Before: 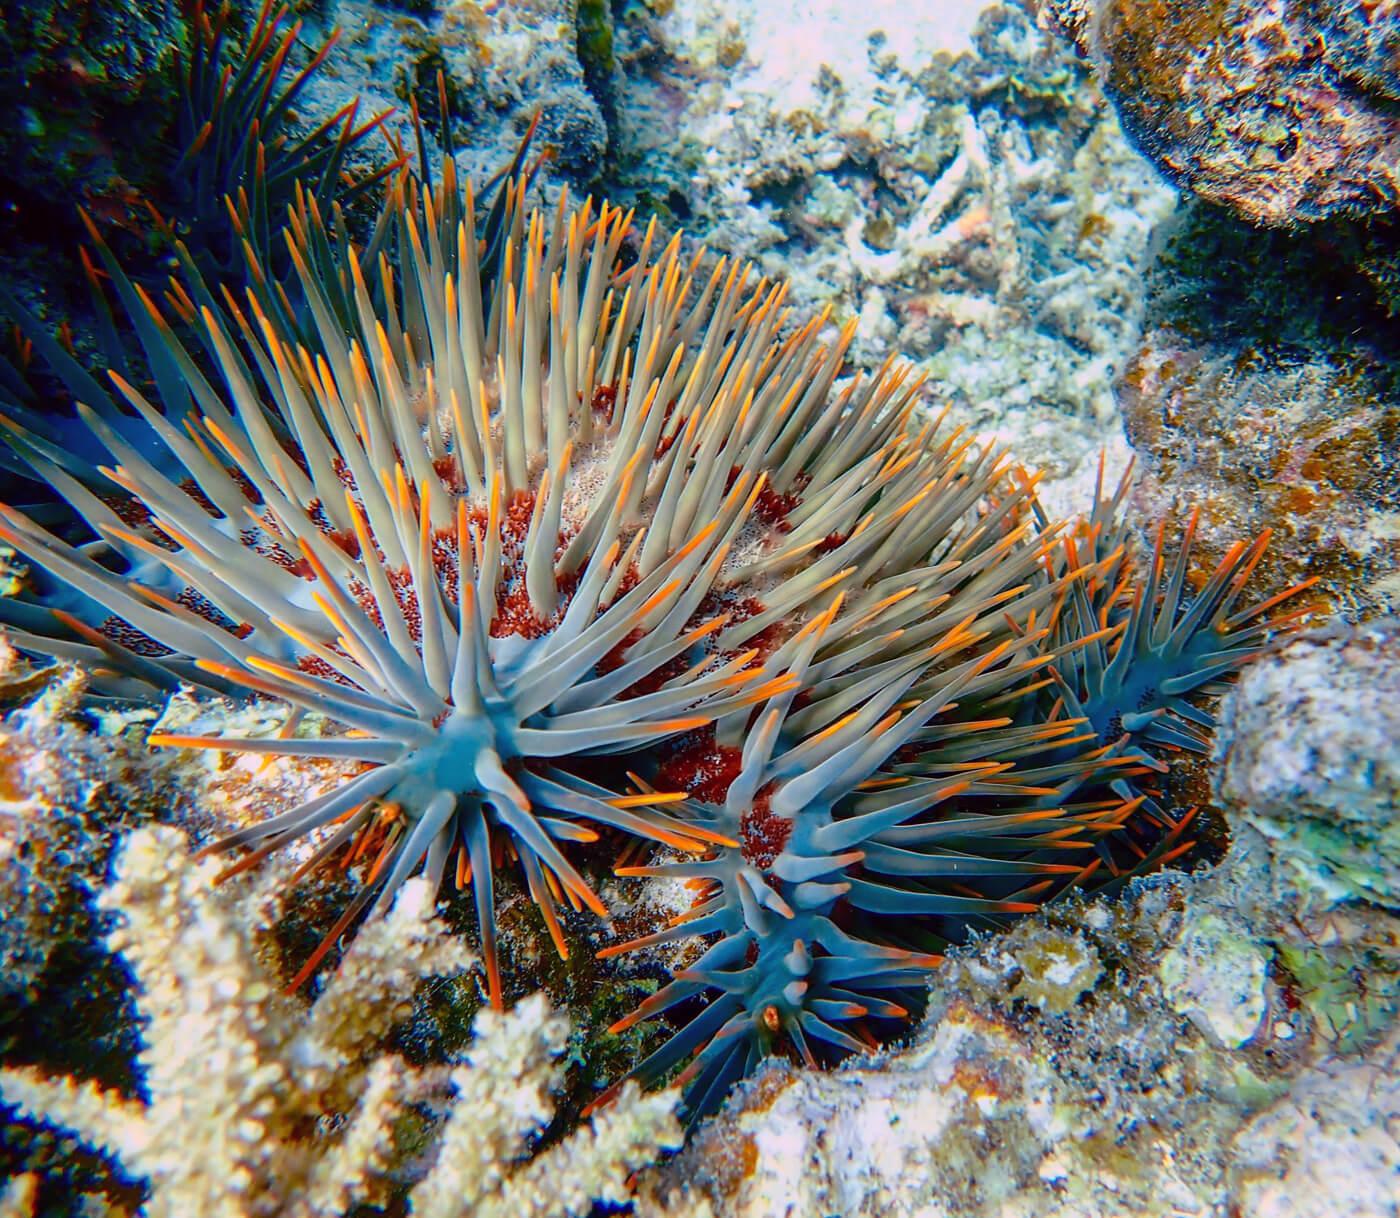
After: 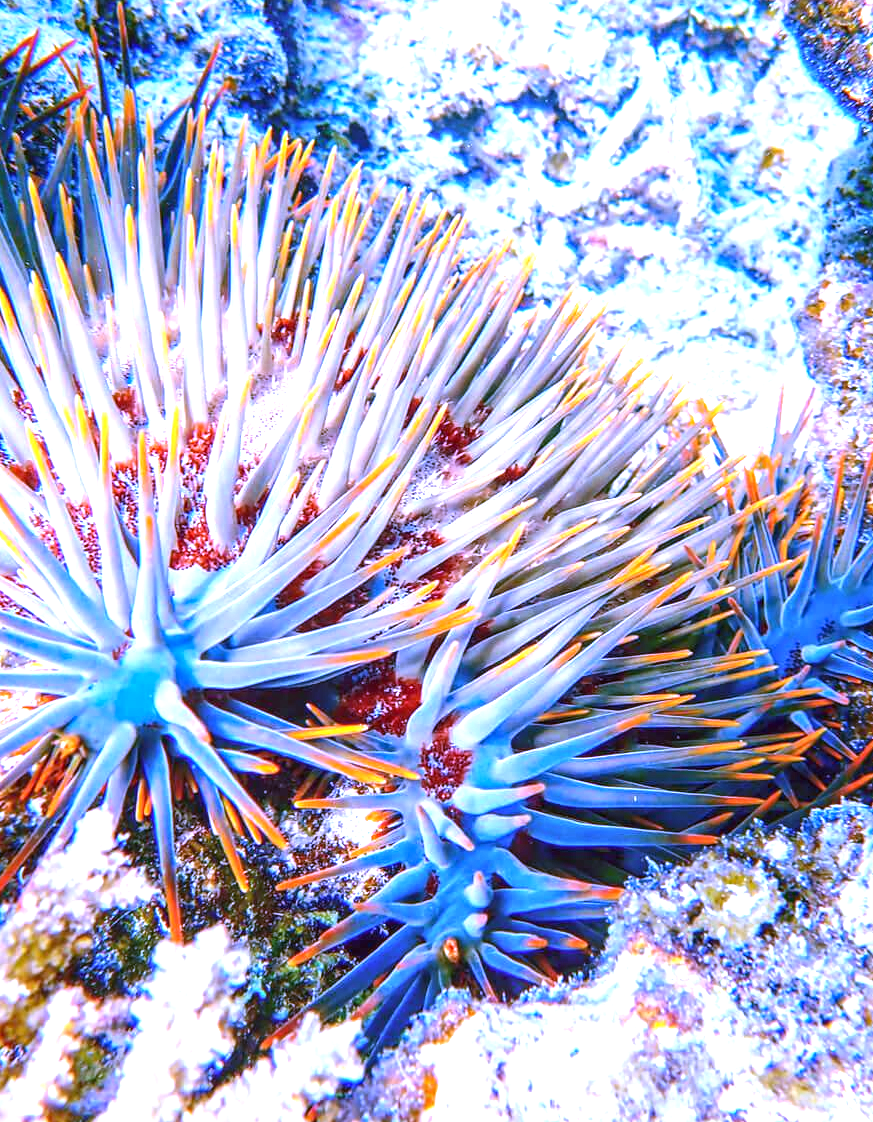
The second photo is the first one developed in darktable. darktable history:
local contrast: on, module defaults
exposure: black level correction 0, exposure 1.379 EV, compensate exposure bias true, compensate highlight preservation false
crop and rotate: left 22.918%, top 5.629%, right 14.711%, bottom 2.247%
white balance: red 0.98, blue 1.61
